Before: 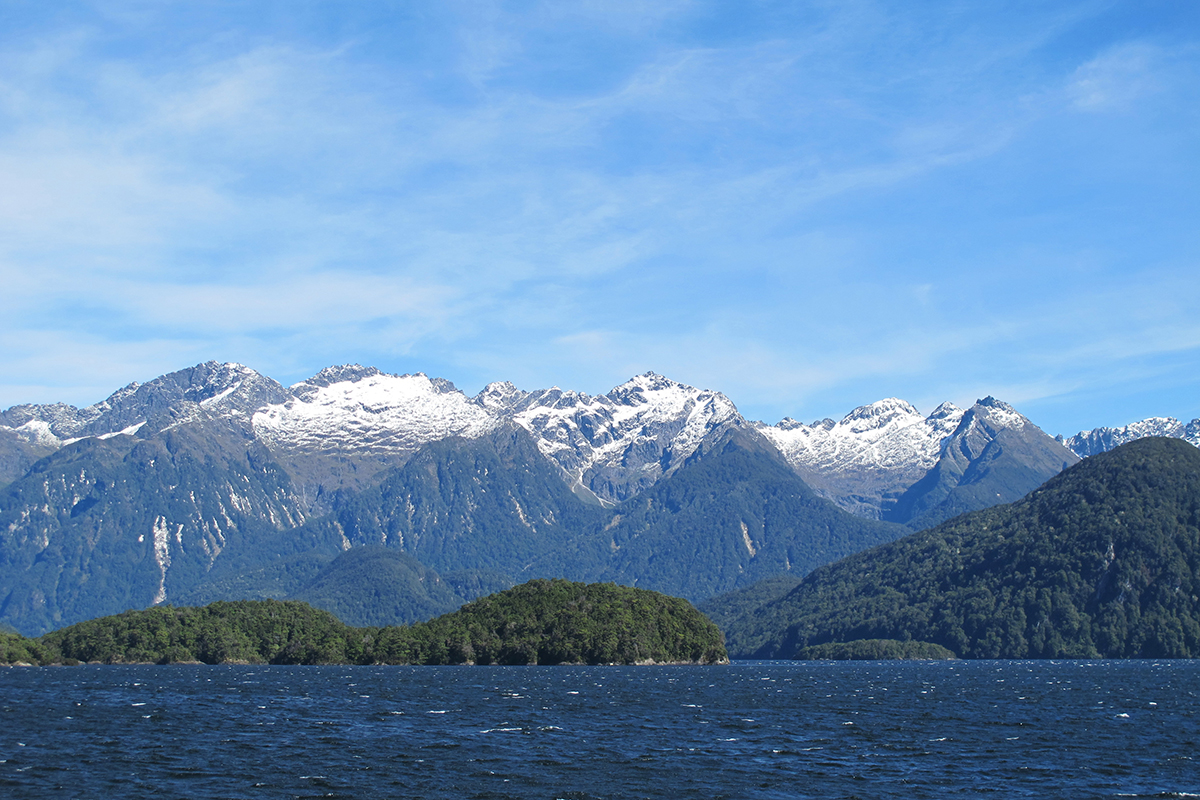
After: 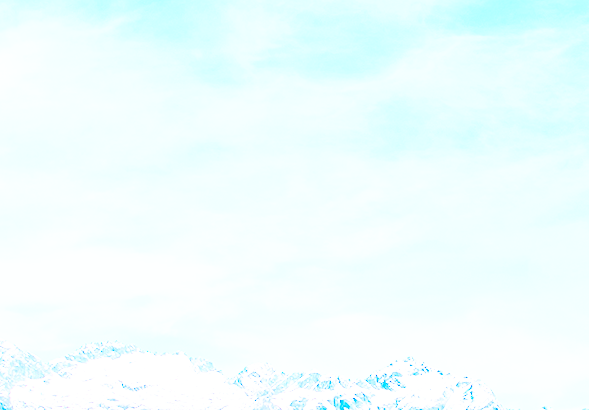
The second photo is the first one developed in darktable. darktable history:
base curve: curves: ch0 [(0, 0) (0.007, 0.004) (0.027, 0.03) (0.046, 0.07) (0.207, 0.54) (0.442, 0.872) (0.673, 0.972) (1, 1)], preserve colors none
contrast brightness saturation: contrast 0.2, brightness 0.2, saturation 0.8
exposure: exposure 0.559 EV, compensate highlight preservation false
rotate and perspective: rotation 1.57°, crop left 0.018, crop right 0.982, crop top 0.039, crop bottom 0.961
crop: left 19.556%, right 30.401%, bottom 46.458%
